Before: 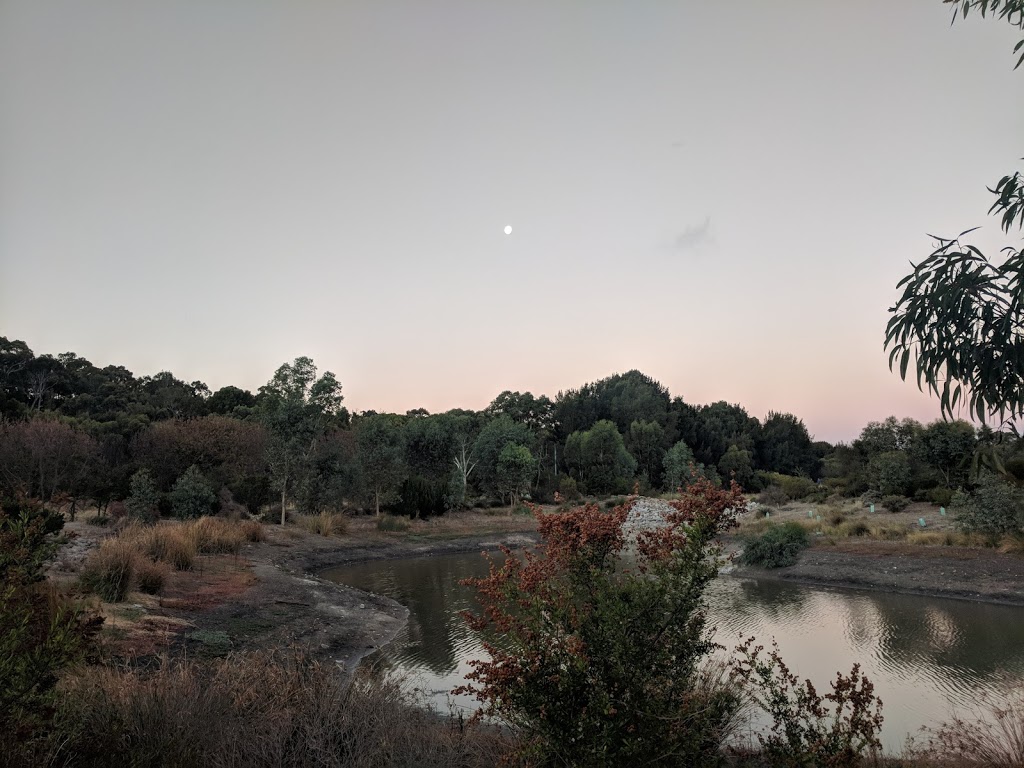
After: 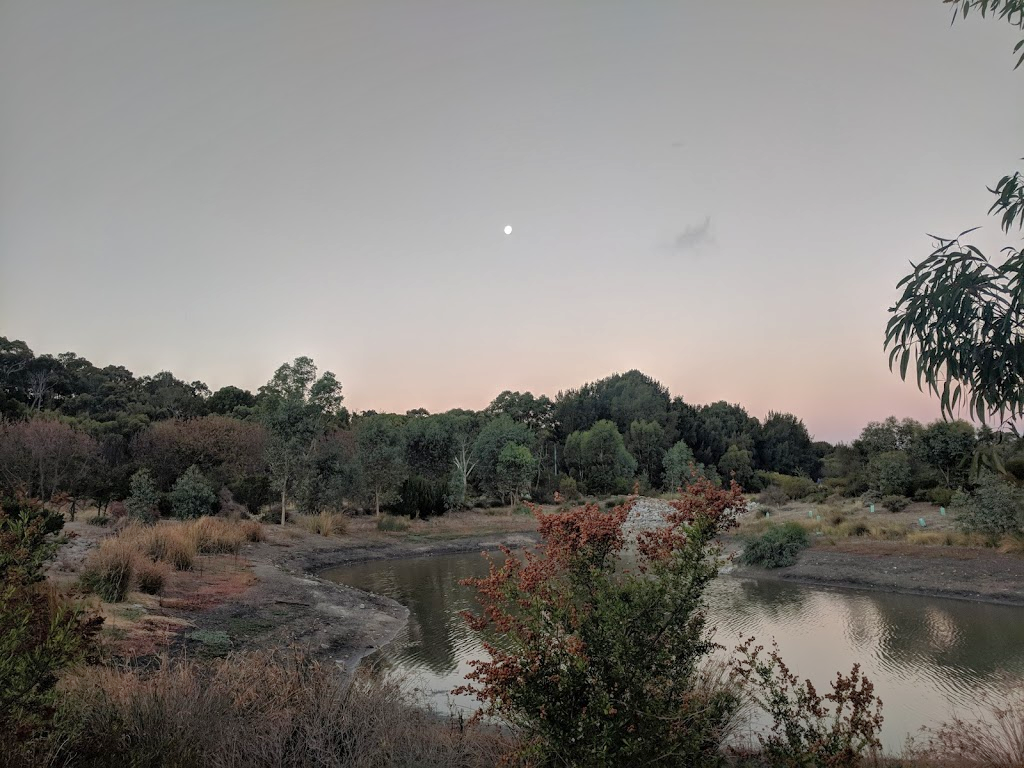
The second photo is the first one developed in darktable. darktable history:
shadows and highlights: shadows color adjustment 97.67%
